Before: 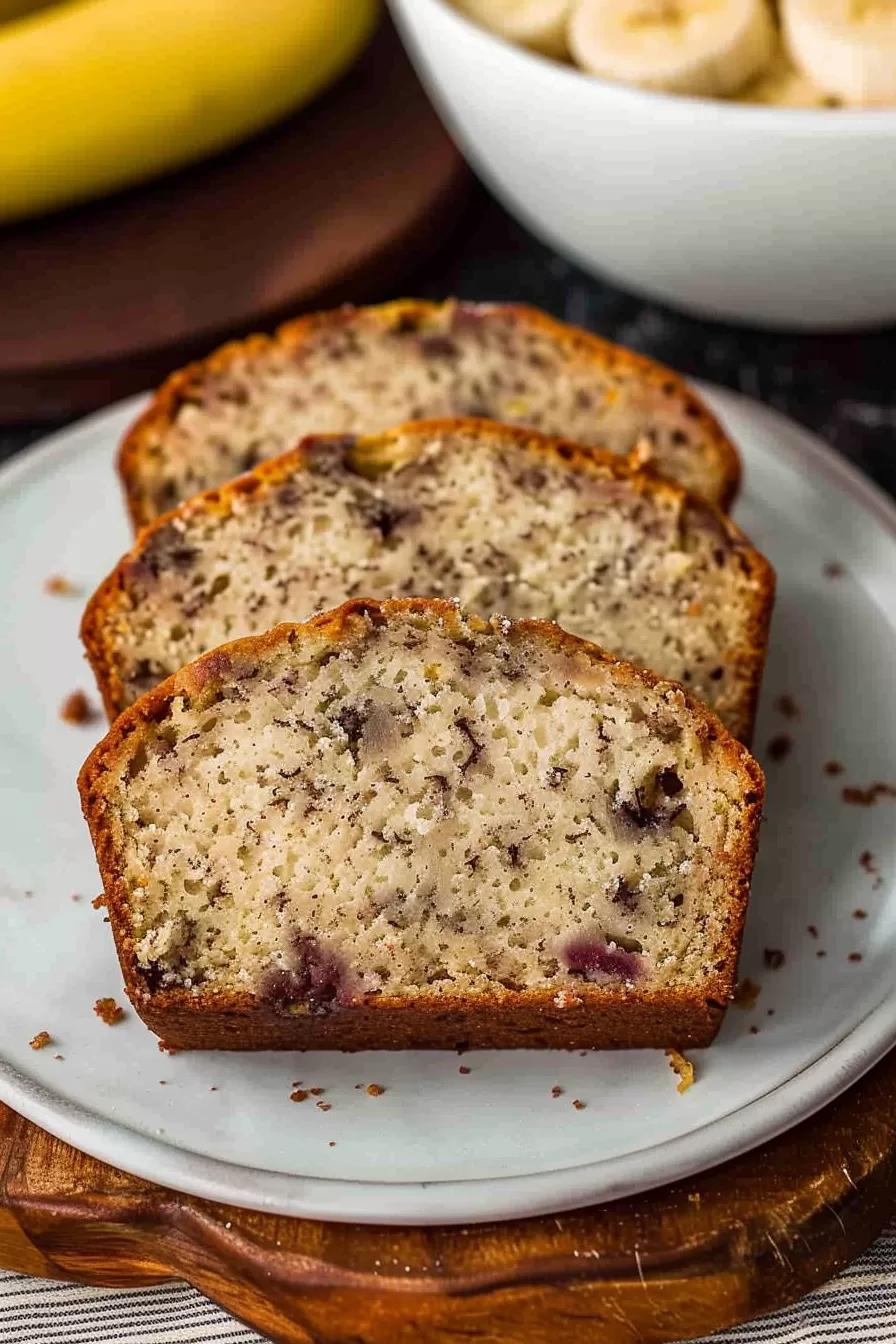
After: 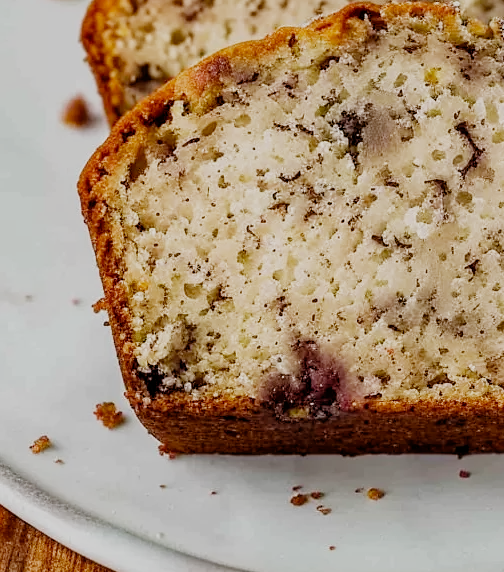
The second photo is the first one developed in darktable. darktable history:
crop: top 44.396%, right 43.691%, bottom 12.976%
filmic rgb: black relative exposure -7.65 EV, white relative exposure 4.56 EV, hardness 3.61, preserve chrominance no, color science v4 (2020), contrast in shadows soft
exposure: black level correction 0.001, exposure 0.192 EV, compensate highlight preservation false
